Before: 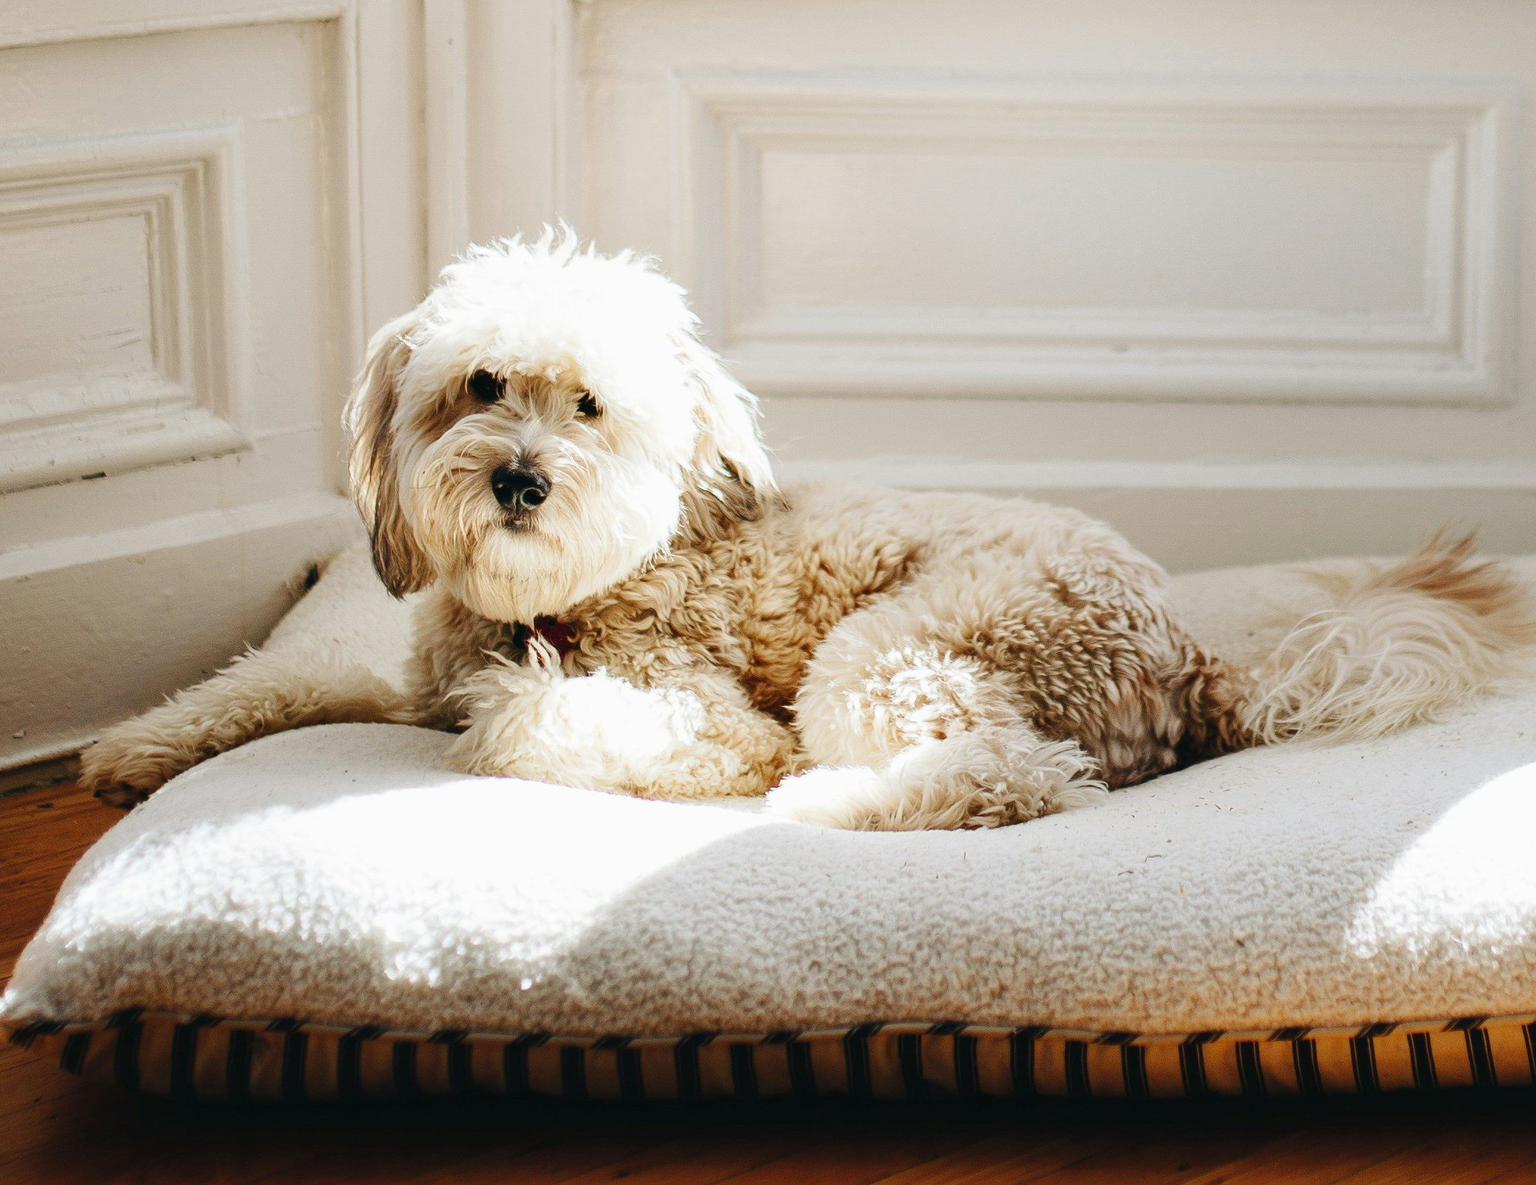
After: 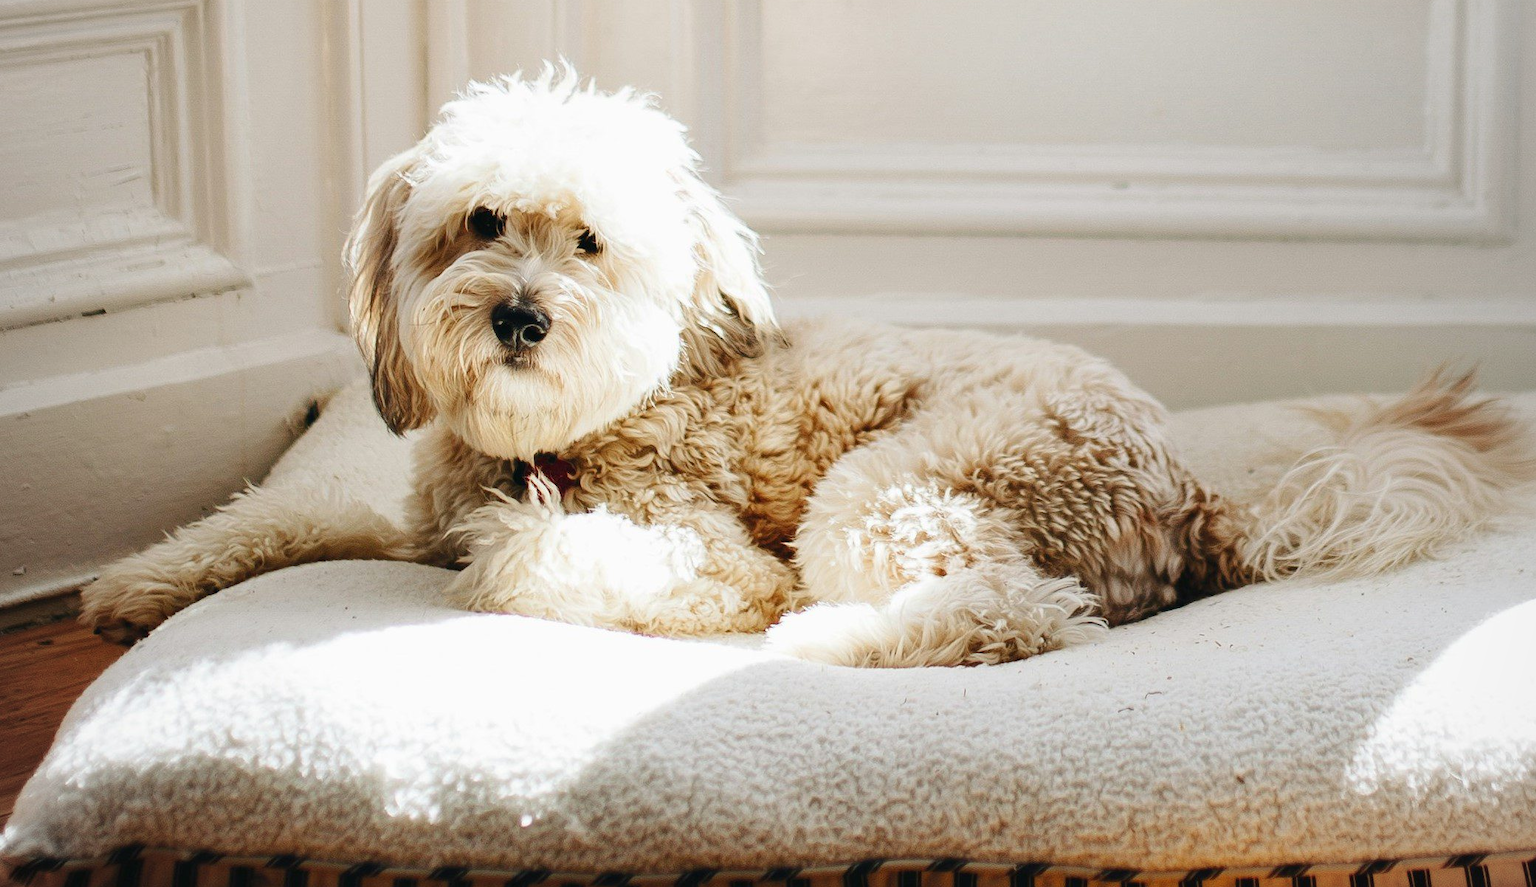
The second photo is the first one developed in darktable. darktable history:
vignetting: brightness -0.167
crop: top 13.819%, bottom 11.169%
